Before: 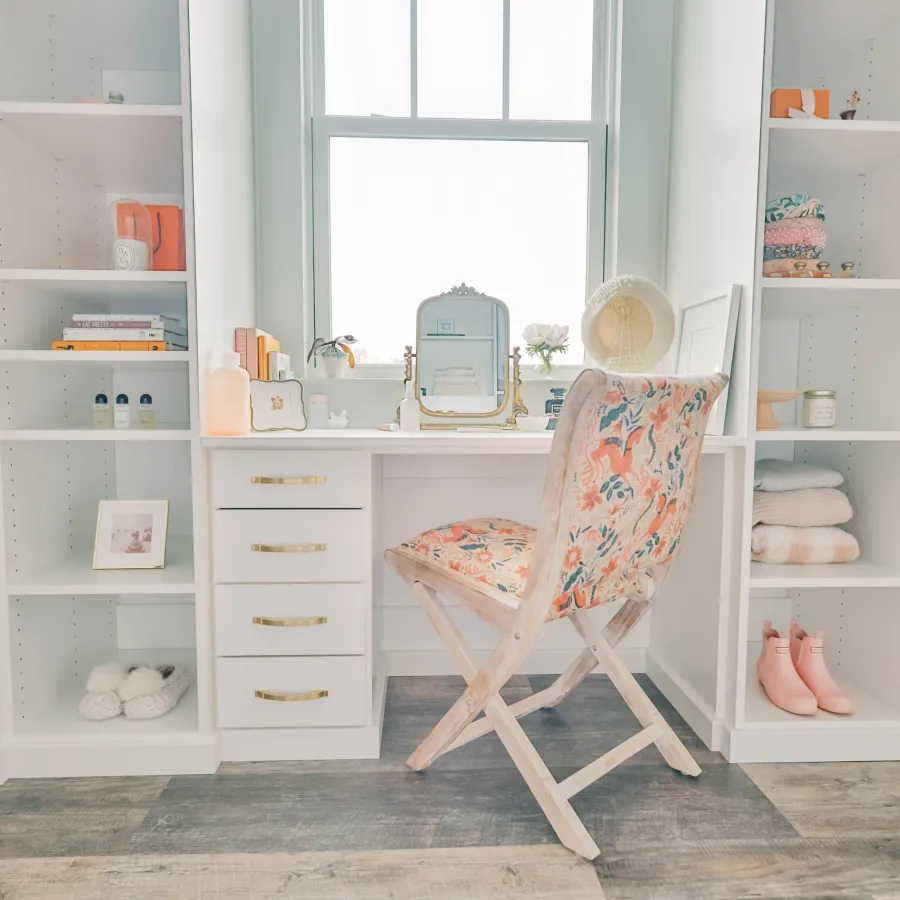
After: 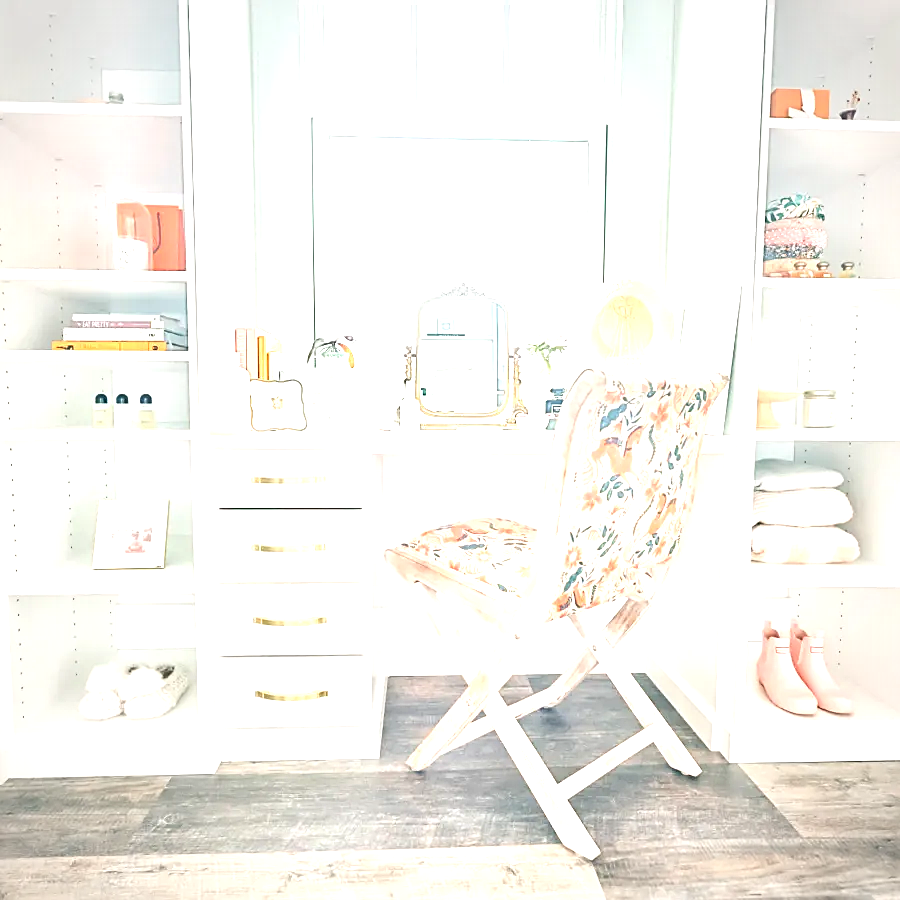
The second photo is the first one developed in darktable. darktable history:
exposure: black level correction 0, exposure 1.466 EV, compensate highlight preservation false
vignetting: brightness -0.404, saturation -0.29
sharpen: on, module defaults
